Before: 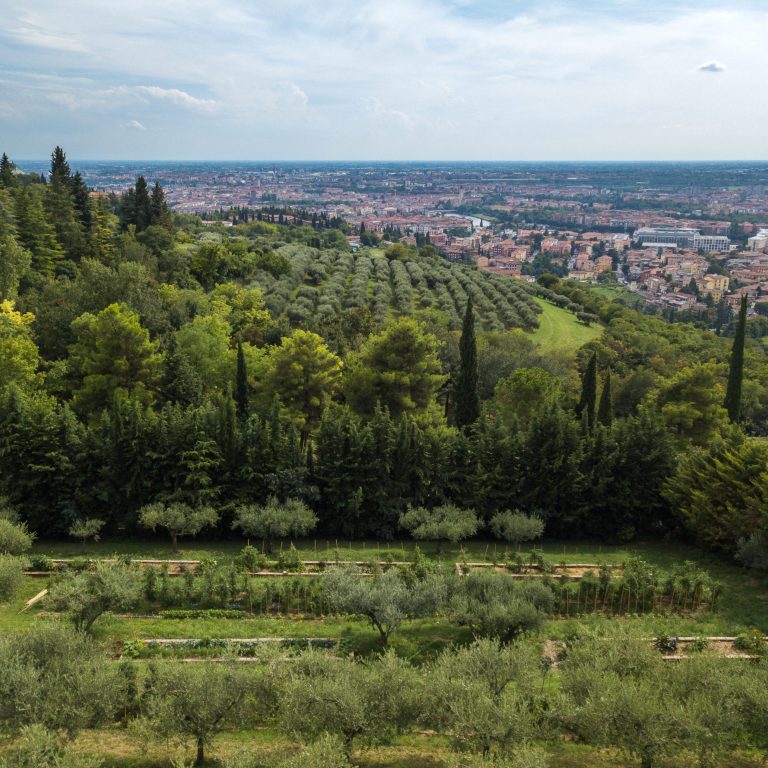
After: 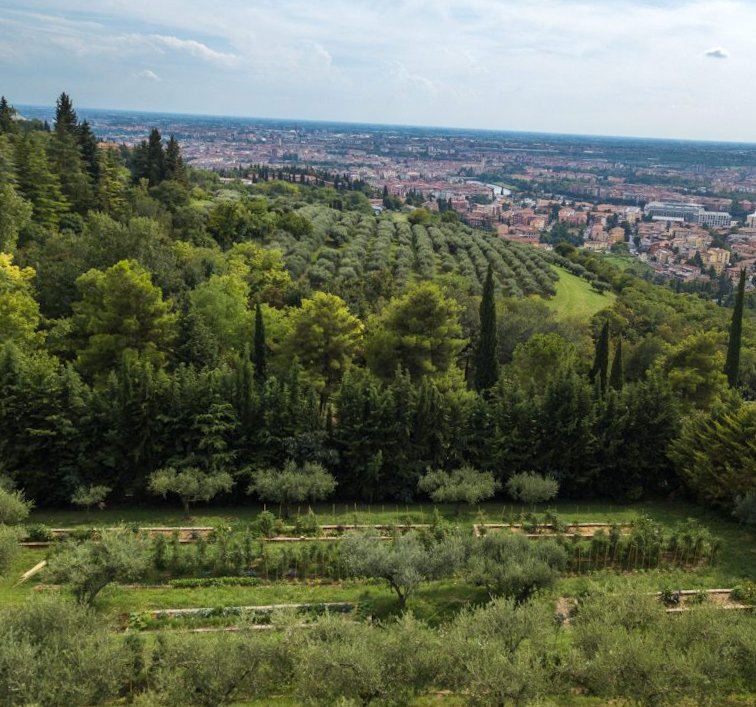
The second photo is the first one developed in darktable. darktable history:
rotate and perspective: rotation 0.679°, lens shift (horizontal) 0.136, crop left 0.009, crop right 0.991, crop top 0.078, crop bottom 0.95
crop: left 0.434%, top 0.485%, right 0.244%, bottom 0.386%
